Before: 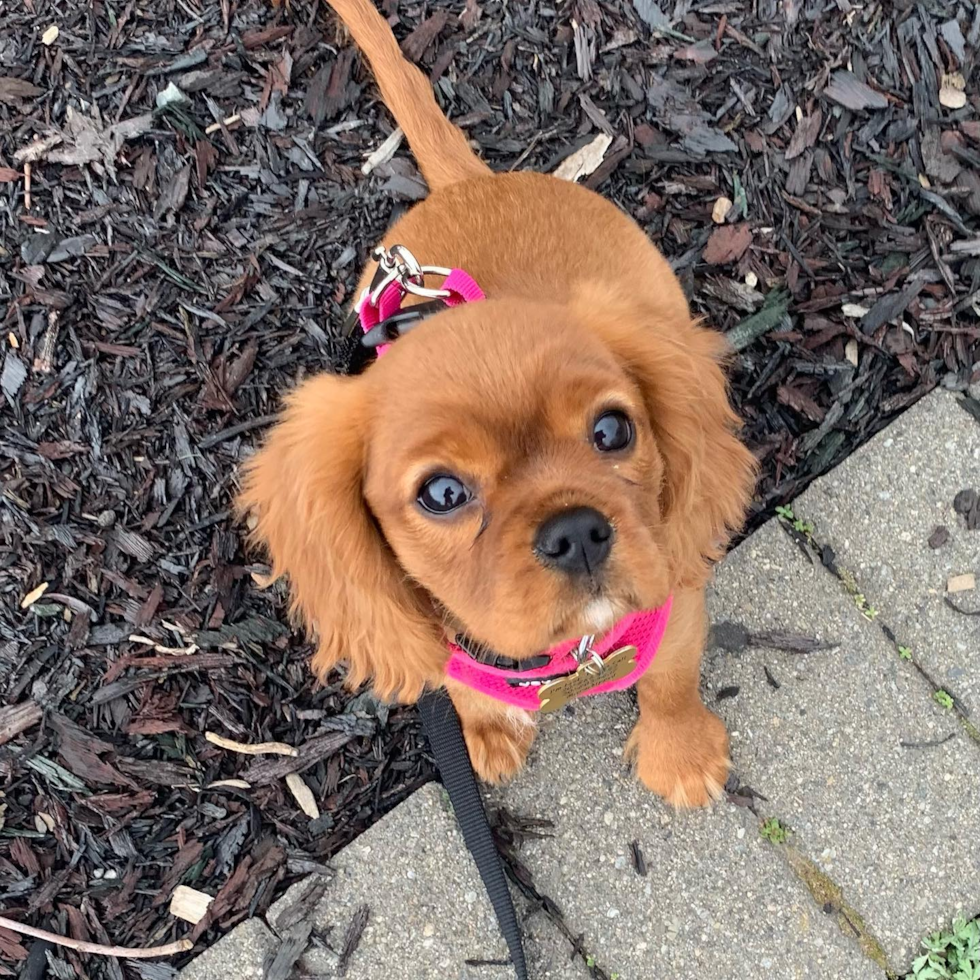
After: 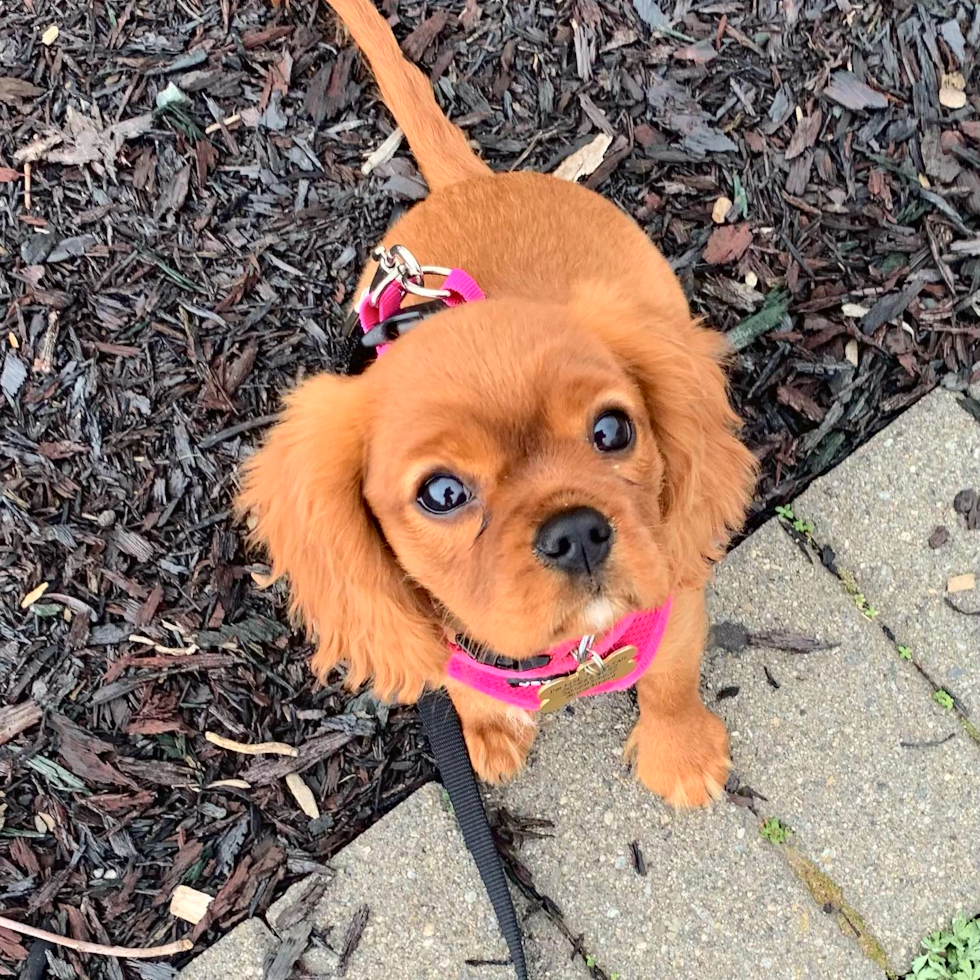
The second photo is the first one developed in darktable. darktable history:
tone curve: curves: ch0 [(0, 0.01) (0.052, 0.045) (0.136, 0.133) (0.29, 0.332) (0.453, 0.531) (0.676, 0.751) (0.89, 0.919) (1, 1)]; ch1 [(0, 0) (0.094, 0.081) (0.285, 0.299) (0.385, 0.403) (0.447, 0.429) (0.495, 0.496) (0.544, 0.552) (0.589, 0.612) (0.722, 0.728) (1, 1)]; ch2 [(0, 0) (0.257, 0.217) (0.43, 0.421) (0.498, 0.507) (0.531, 0.544) (0.56, 0.579) (0.625, 0.642) (1, 1)], color space Lab, independent channels, preserve colors none
haze removal: compatibility mode true, adaptive false
